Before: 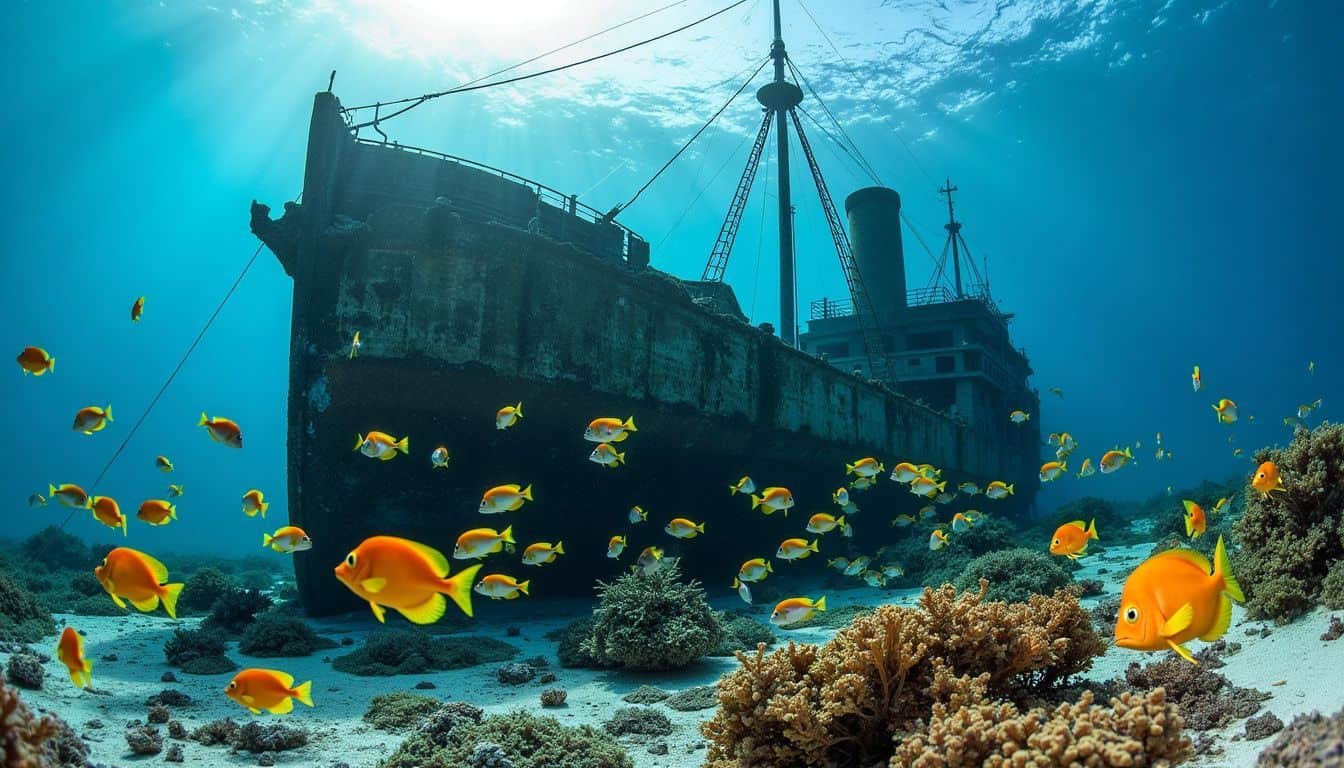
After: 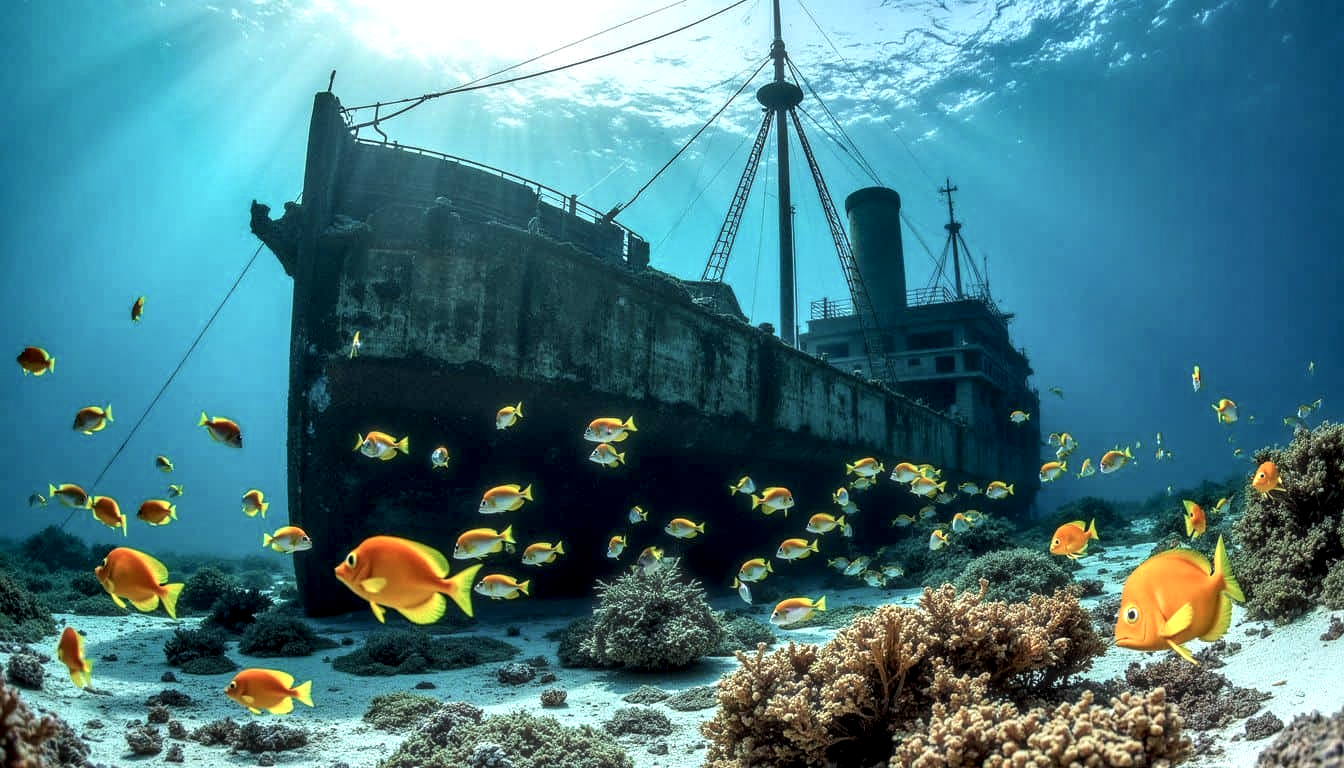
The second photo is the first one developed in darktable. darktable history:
contrast brightness saturation: contrast 0.013, saturation -0.069
haze removal: strength -0.095, adaptive false
local contrast: highlights 64%, shadows 54%, detail 168%, midtone range 0.518
